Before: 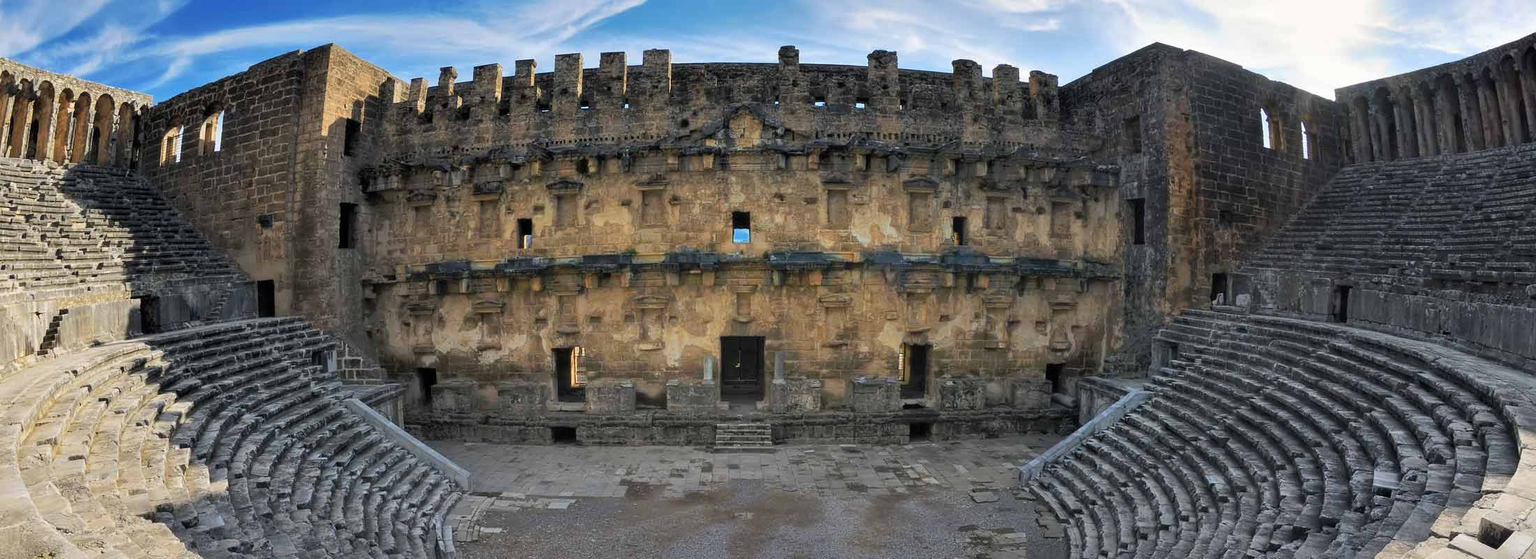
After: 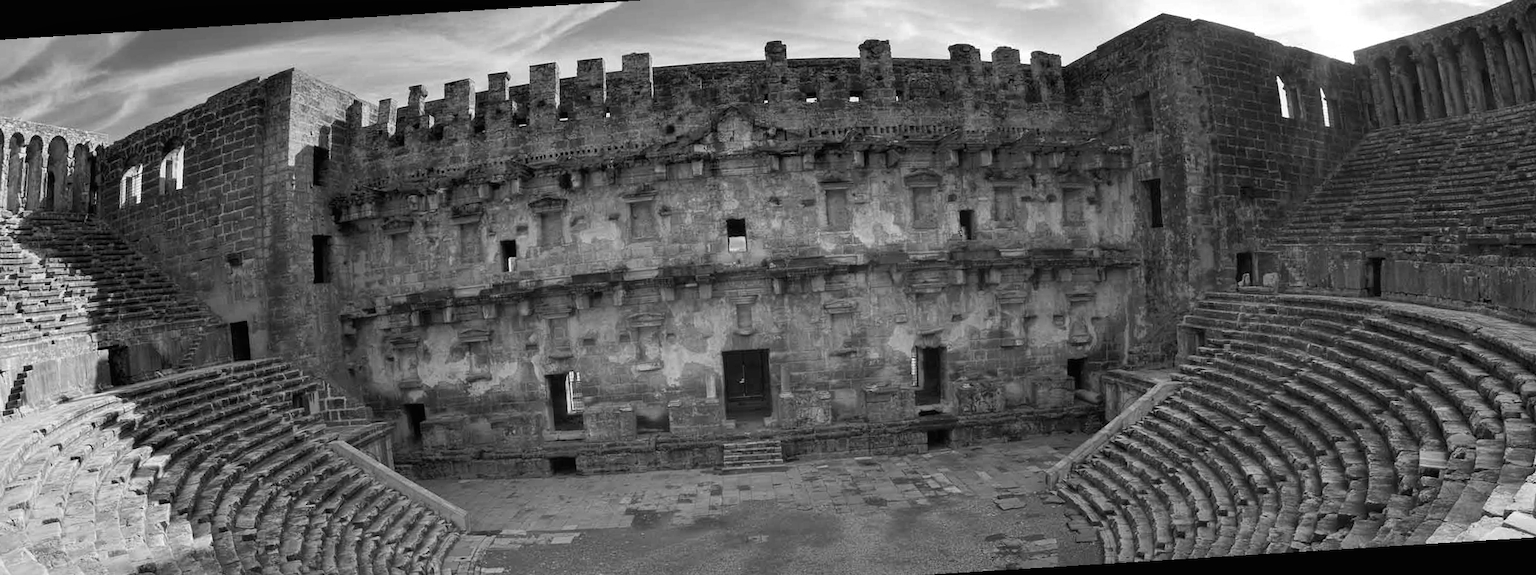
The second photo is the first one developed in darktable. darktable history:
color balance: mode lift, gamma, gain (sRGB), lift [0.997, 0.979, 1.021, 1.011], gamma [1, 1.084, 0.916, 0.998], gain [1, 0.87, 1.13, 1.101], contrast 4.55%, contrast fulcrum 38.24%, output saturation 104.09%
white balance: red 0.98, blue 1.034
rotate and perspective: rotation -3.52°, crop left 0.036, crop right 0.964, crop top 0.081, crop bottom 0.919
contrast brightness saturation: saturation -0.05
monochrome: a -71.75, b 75.82
